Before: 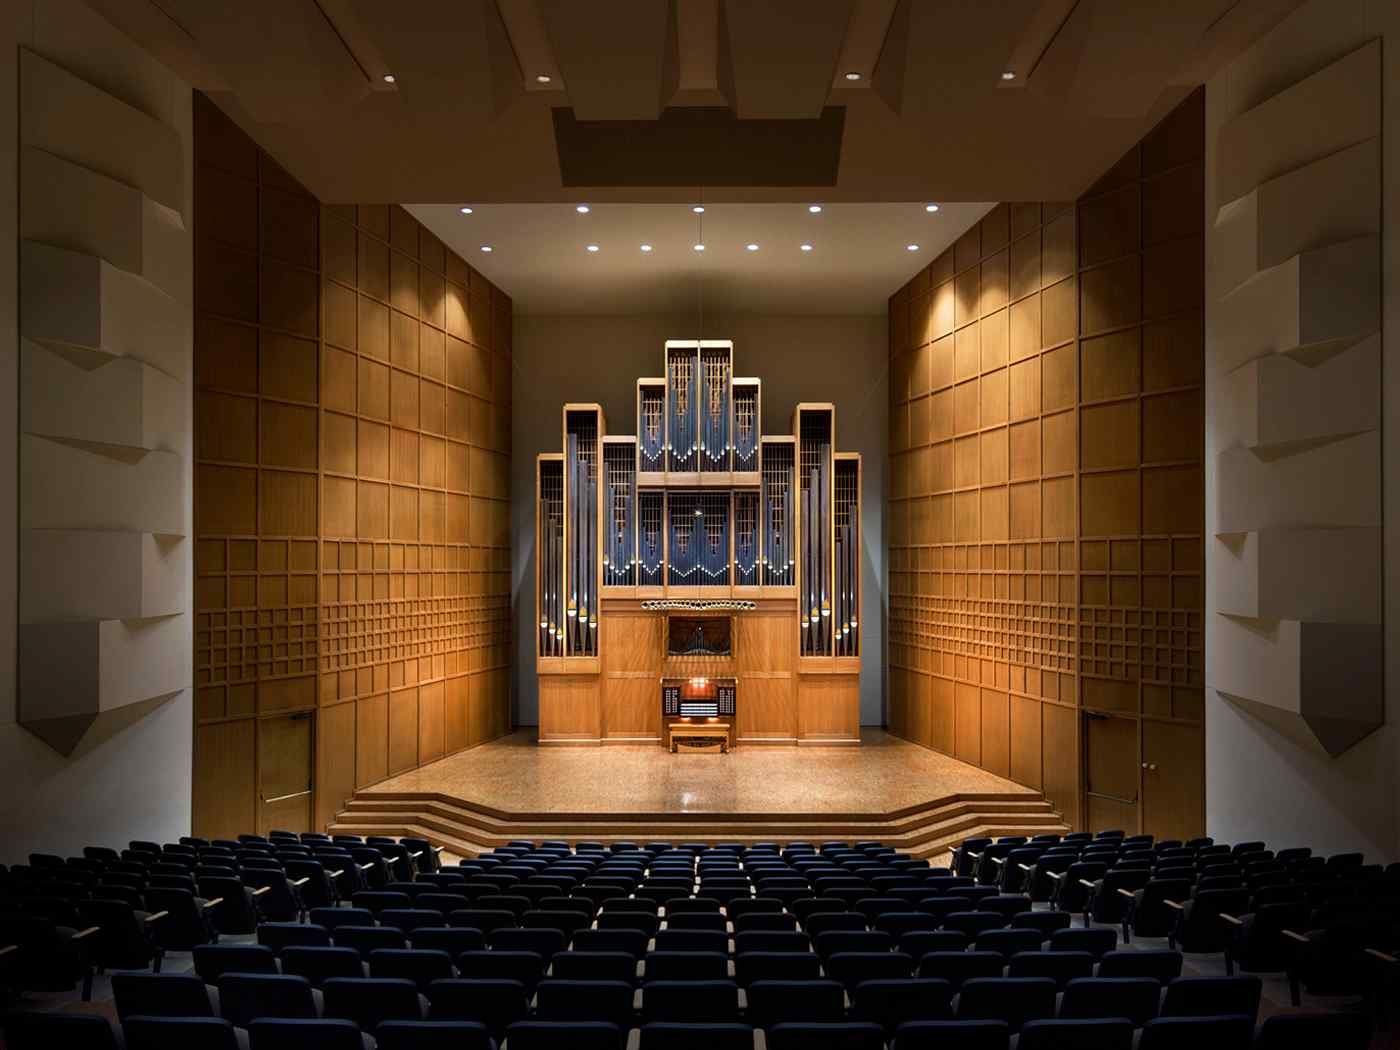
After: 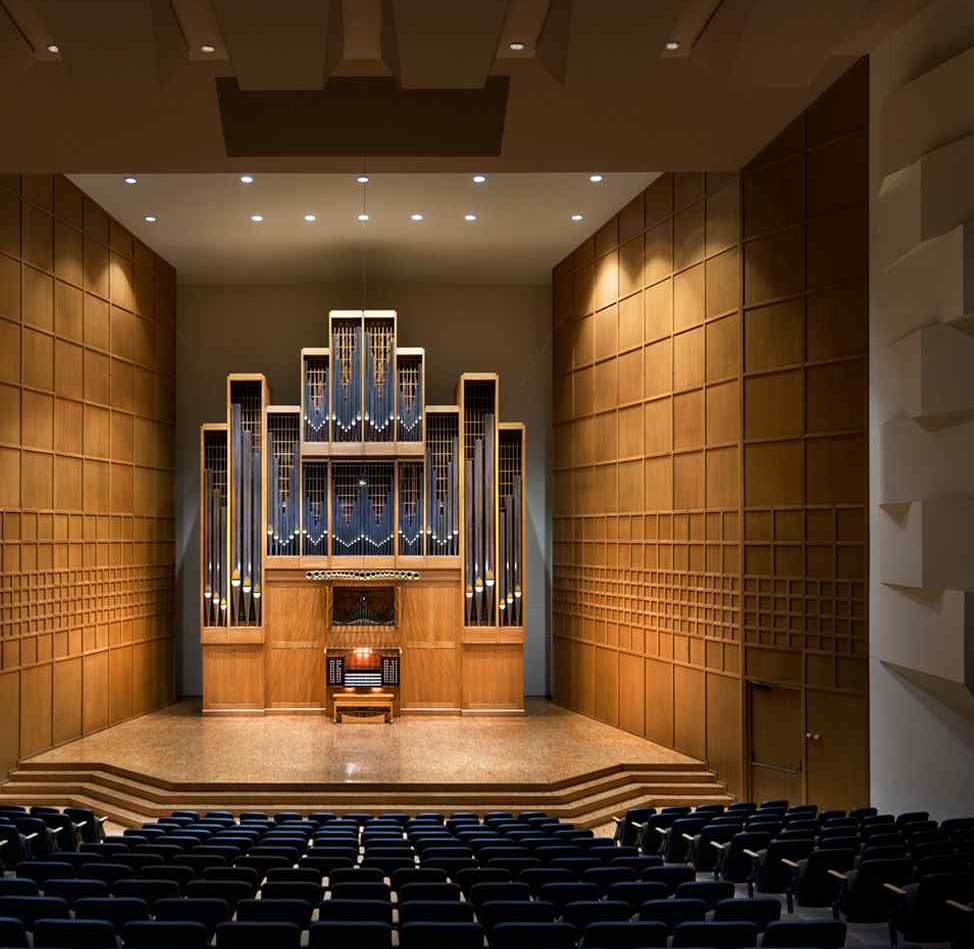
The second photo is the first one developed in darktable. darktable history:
crop and rotate: left 24.041%, top 2.965%, right 6.369%, bottom 6.609%
